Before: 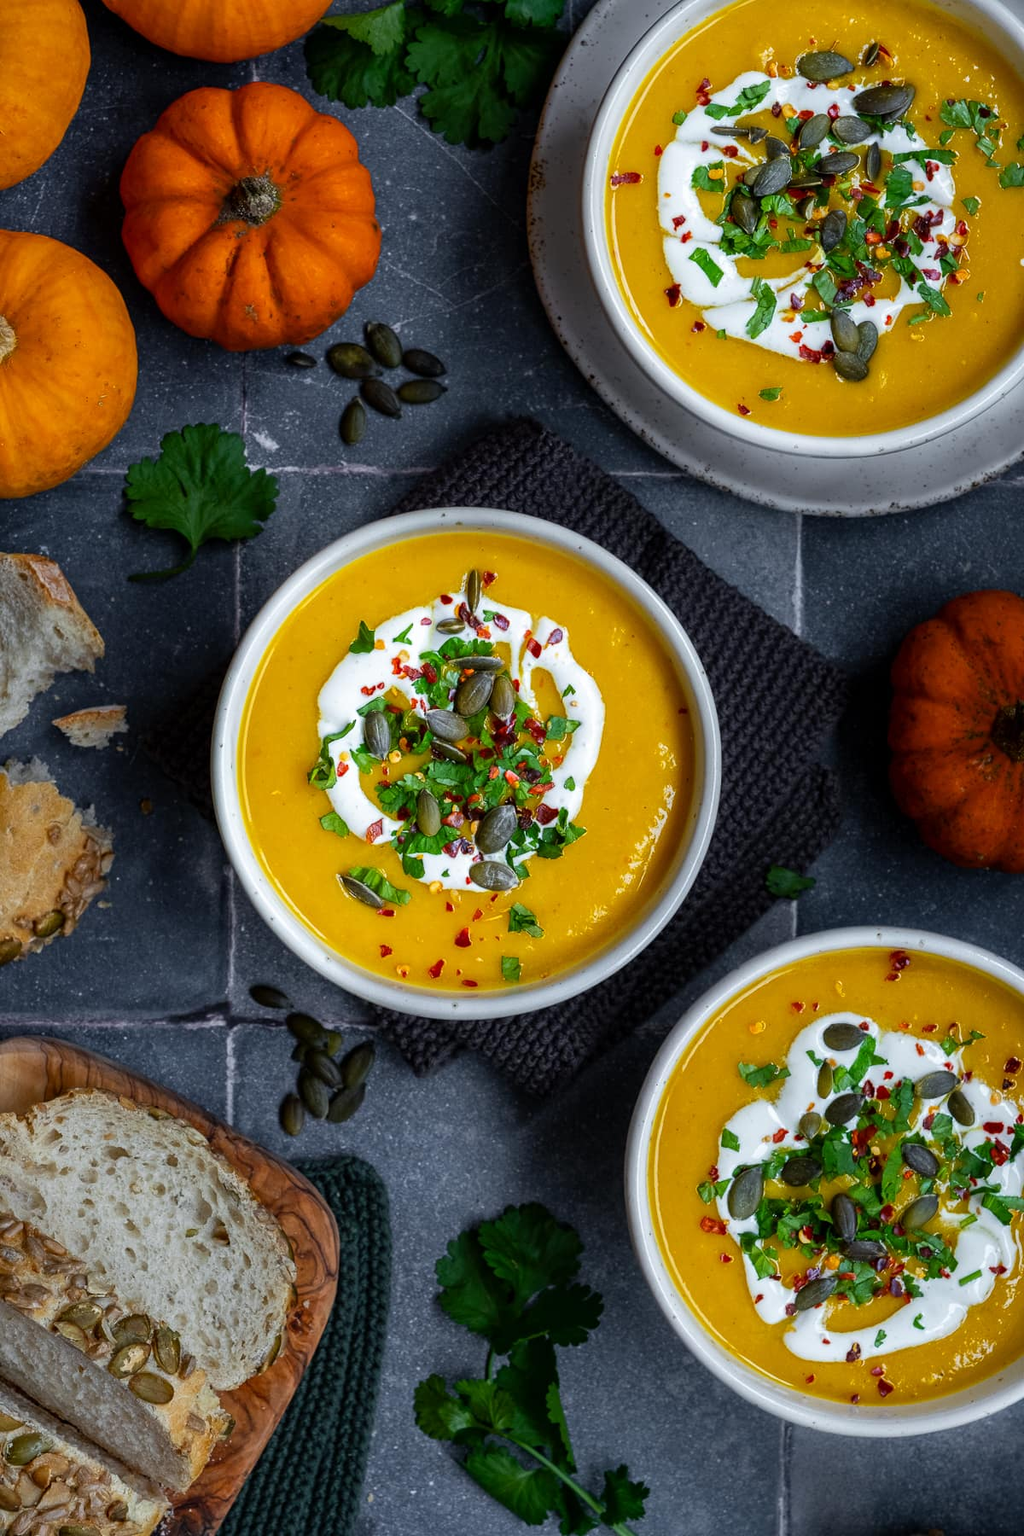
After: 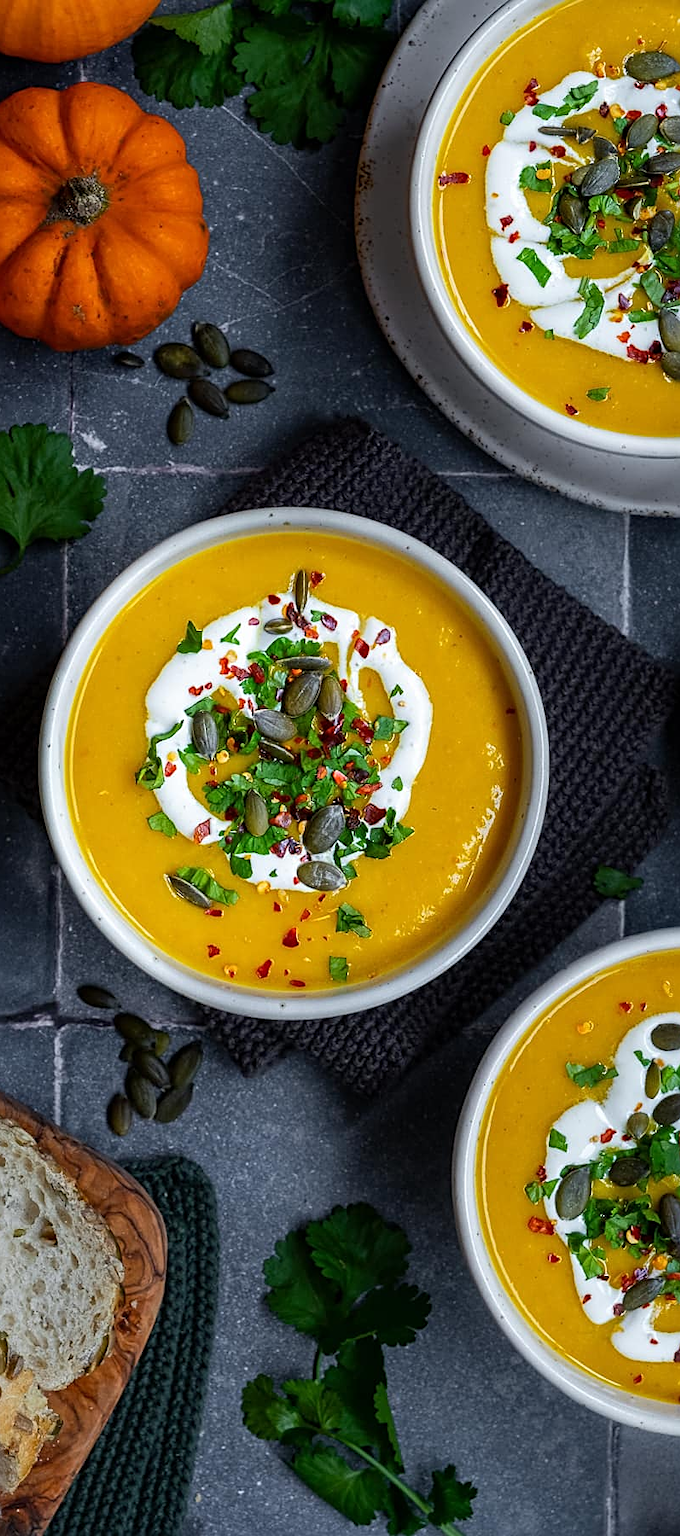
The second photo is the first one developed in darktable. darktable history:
crop: left 16.899%, right 16.556%
sharpen: on, module defaults
